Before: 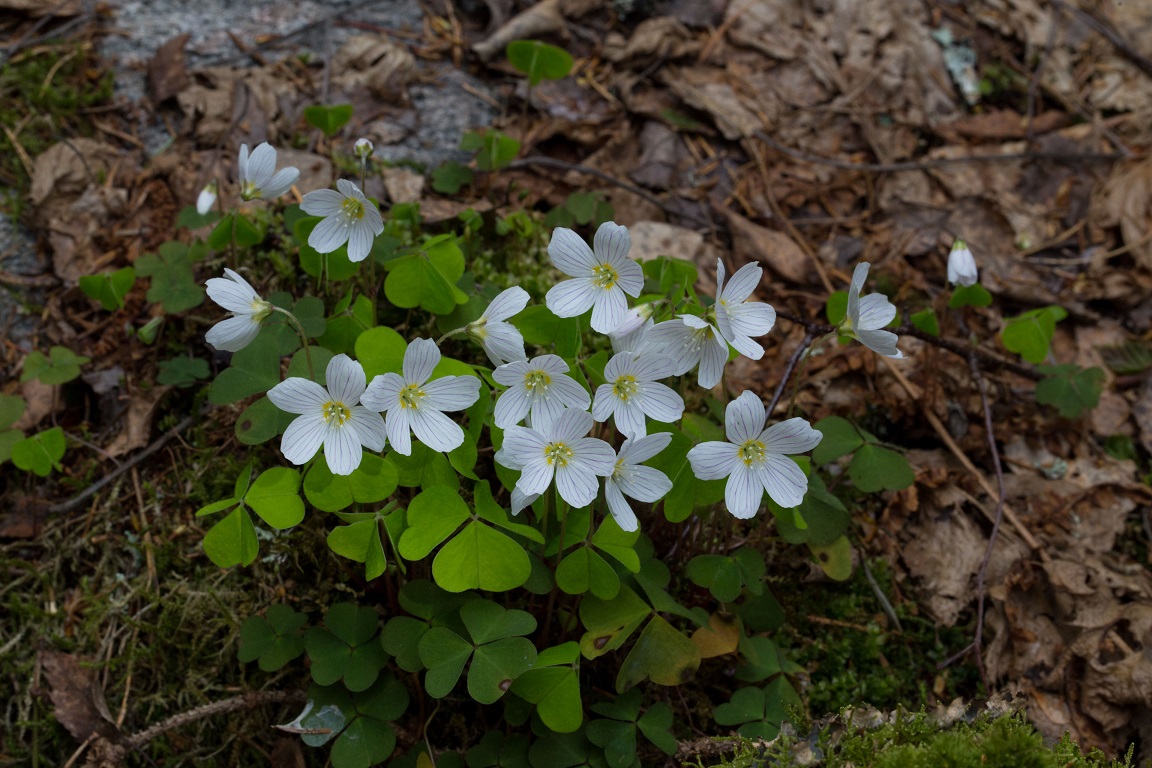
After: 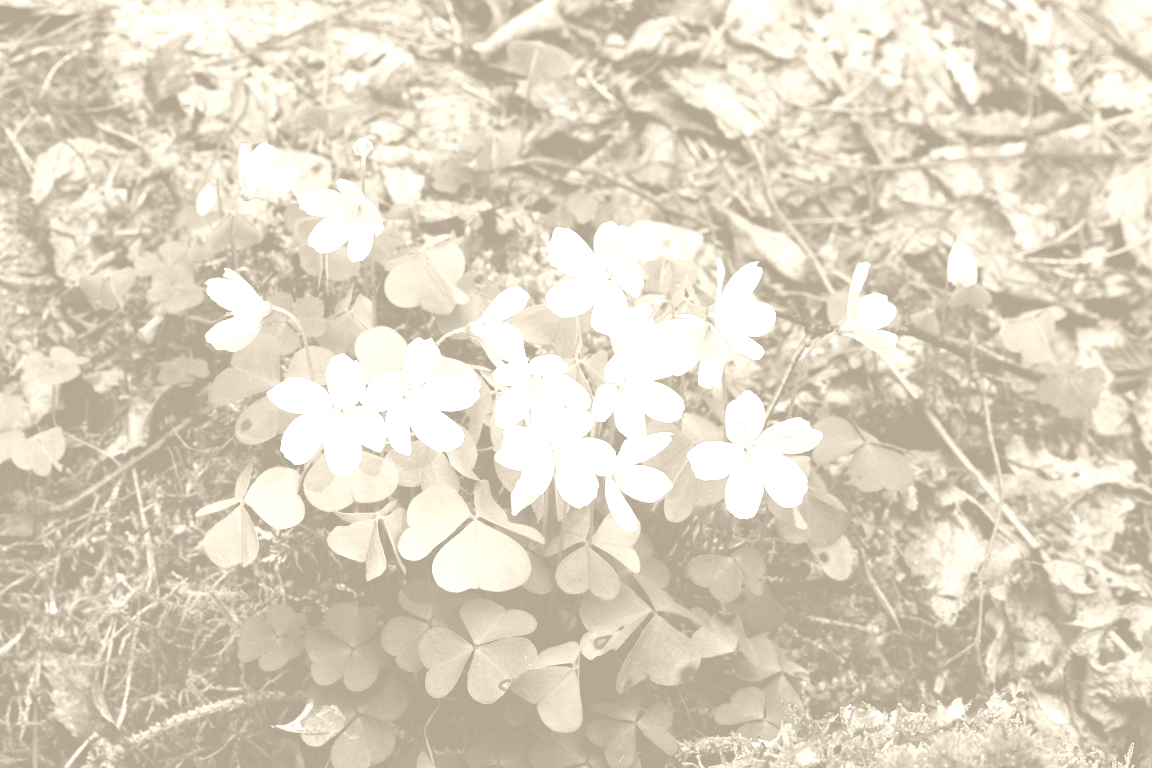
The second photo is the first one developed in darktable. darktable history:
base curve: curves: ch0 [(0, 0.003) (0.001, 0.002) (0.006, 0.004) (0.02, 0.022) (0.048, 0.086) (0.094, 0.234) (0.162, 0.431) (0.258, 0.629) (0.385, 0.8) (0.548, 0.918) (0.751, 0.988) (1, 1)], preserve colors none
colorize: hue 36°, saturation 71%, lightness 80.79%
